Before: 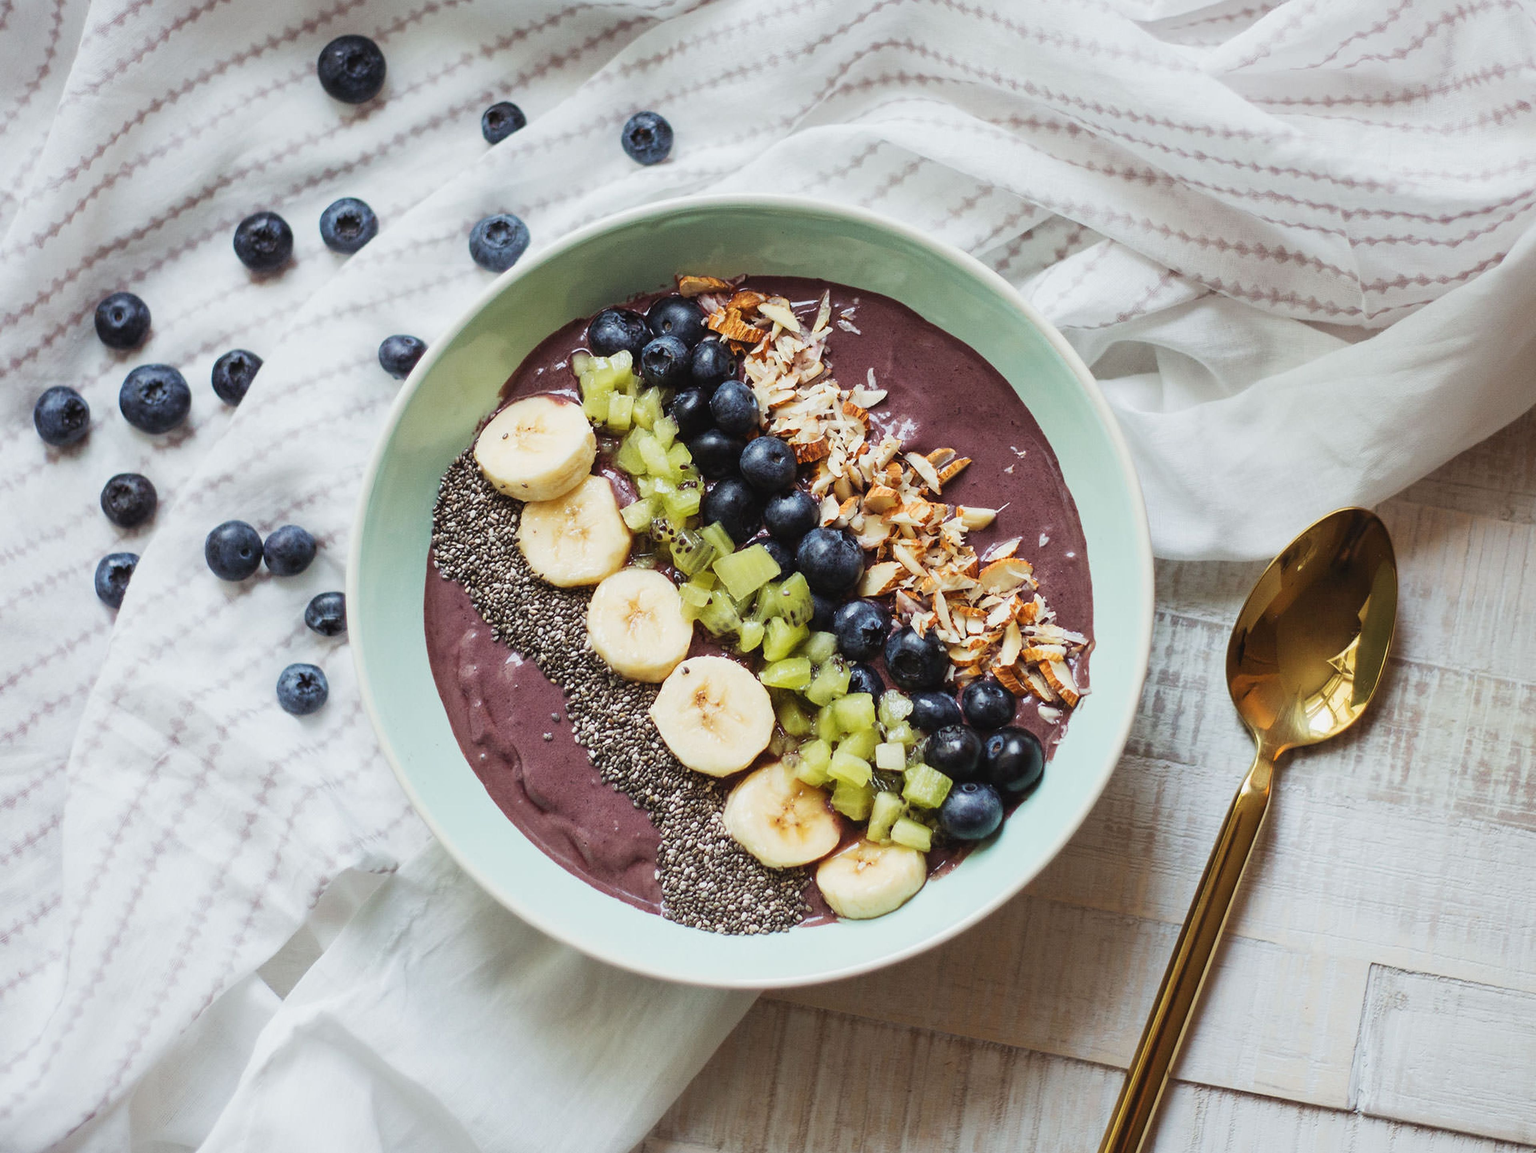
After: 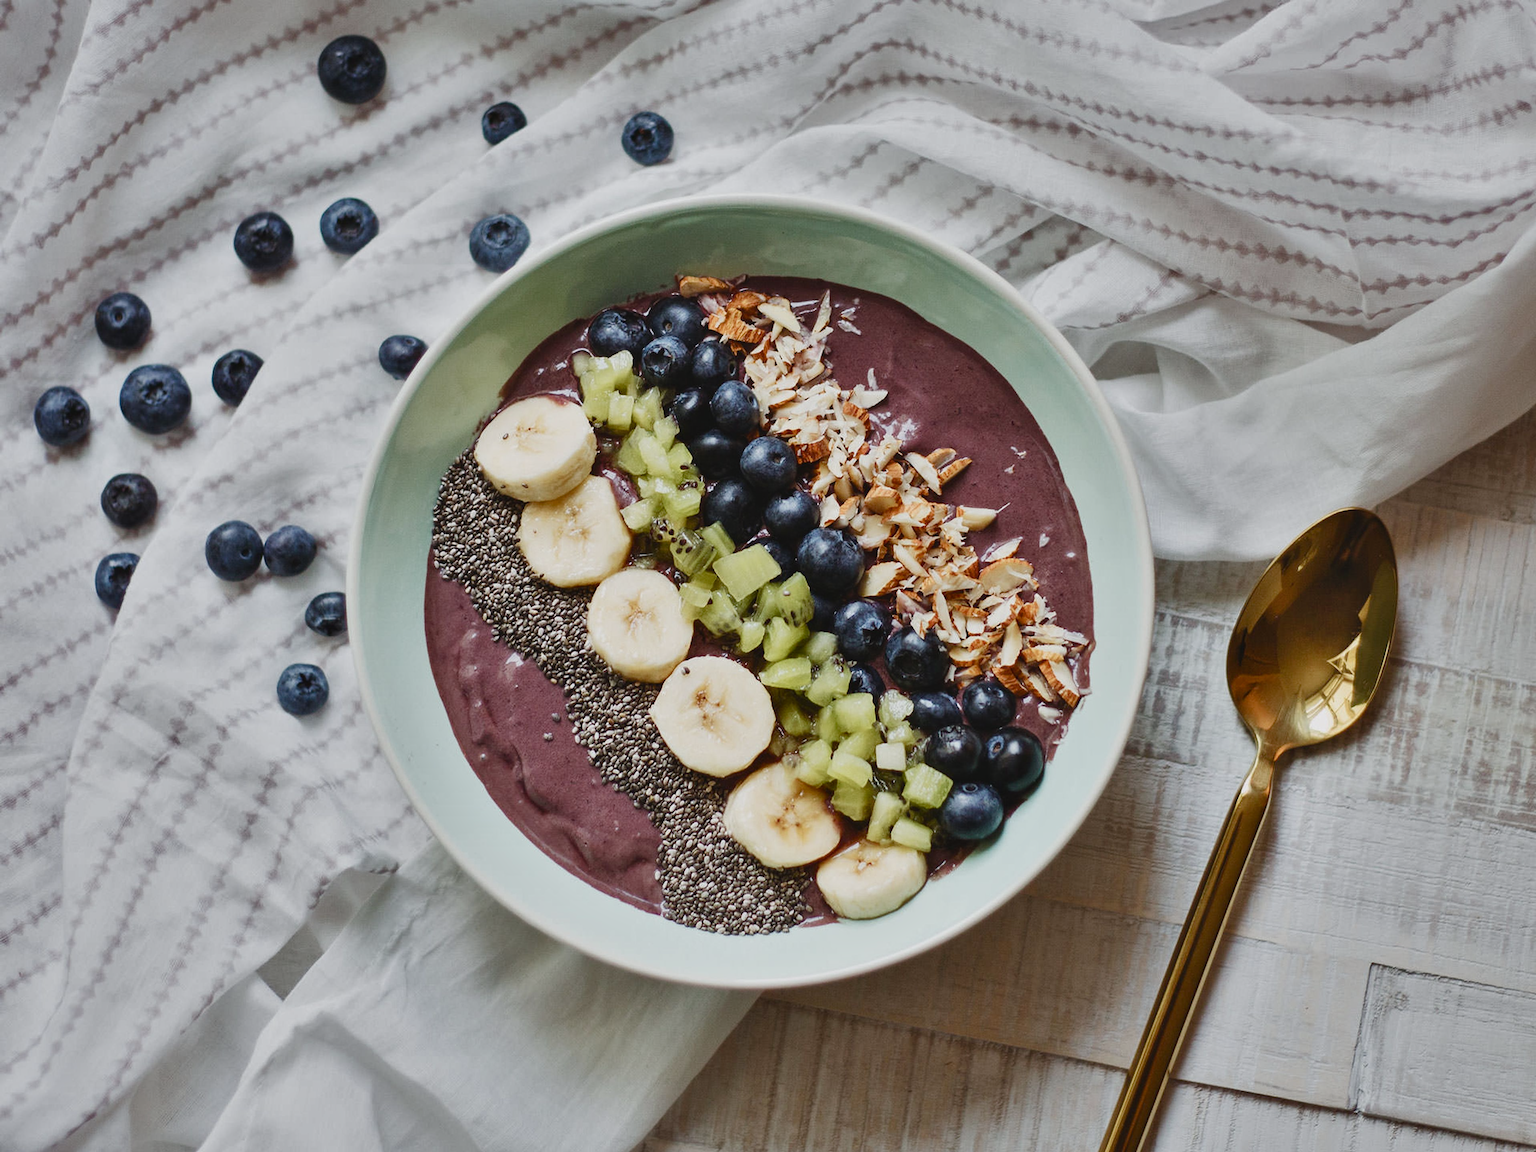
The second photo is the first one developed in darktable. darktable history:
color balance rgb: shadows lift › luminance -10%, shadows lift › chroma 1%, shadows lift › hue 113°, power › luminance -15%, highlights gain › chroma 0.2%, highlights gain › hue 333°, global offset › luminance 0.5%, perceptual saturation grading › global saturation 20%, perceptual saturation grading › highlights -50%, perceptual saturation grading › shadows 25%, contrast -10%
contrast brightness saturation: contrast 0.08, saturation 0.02
shadows and highlights: shadows 60, highlights -60.23, soften with gaussian
